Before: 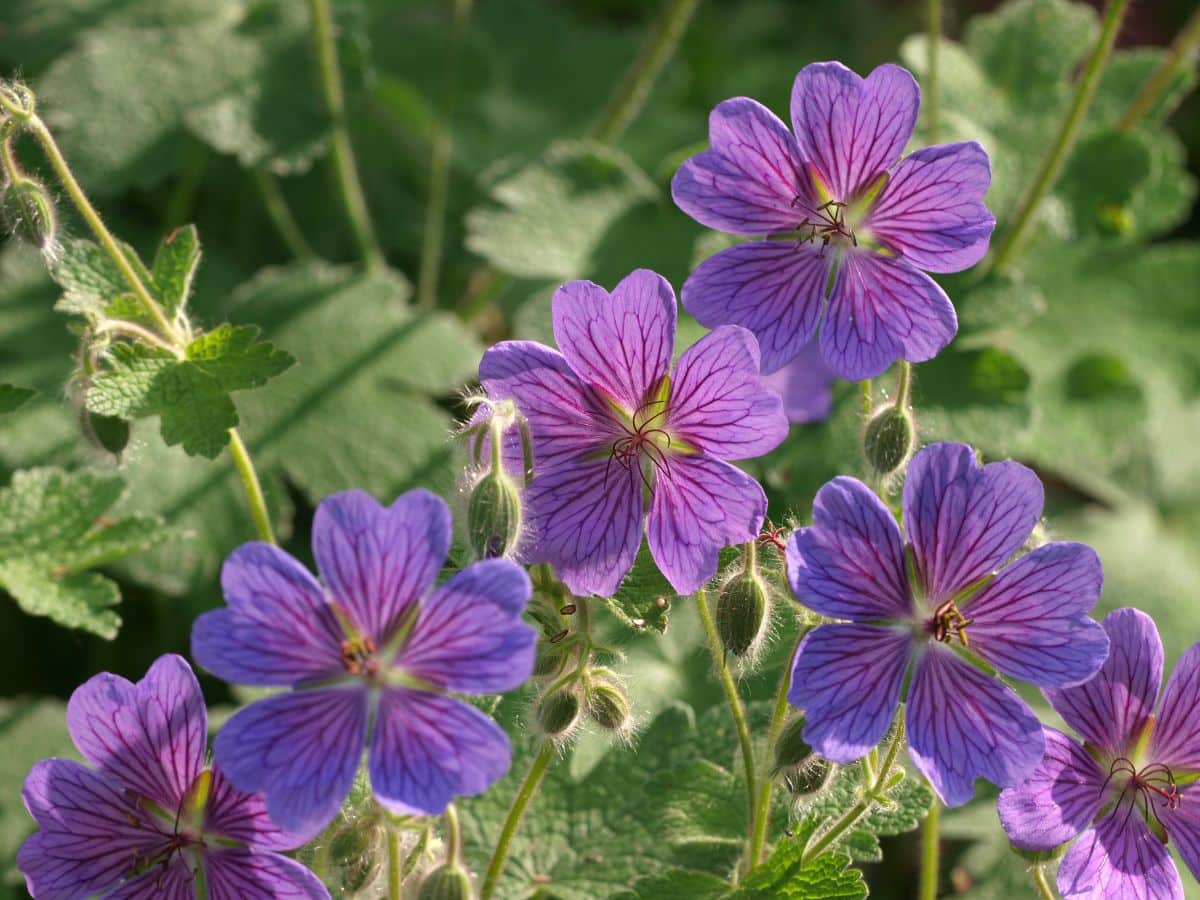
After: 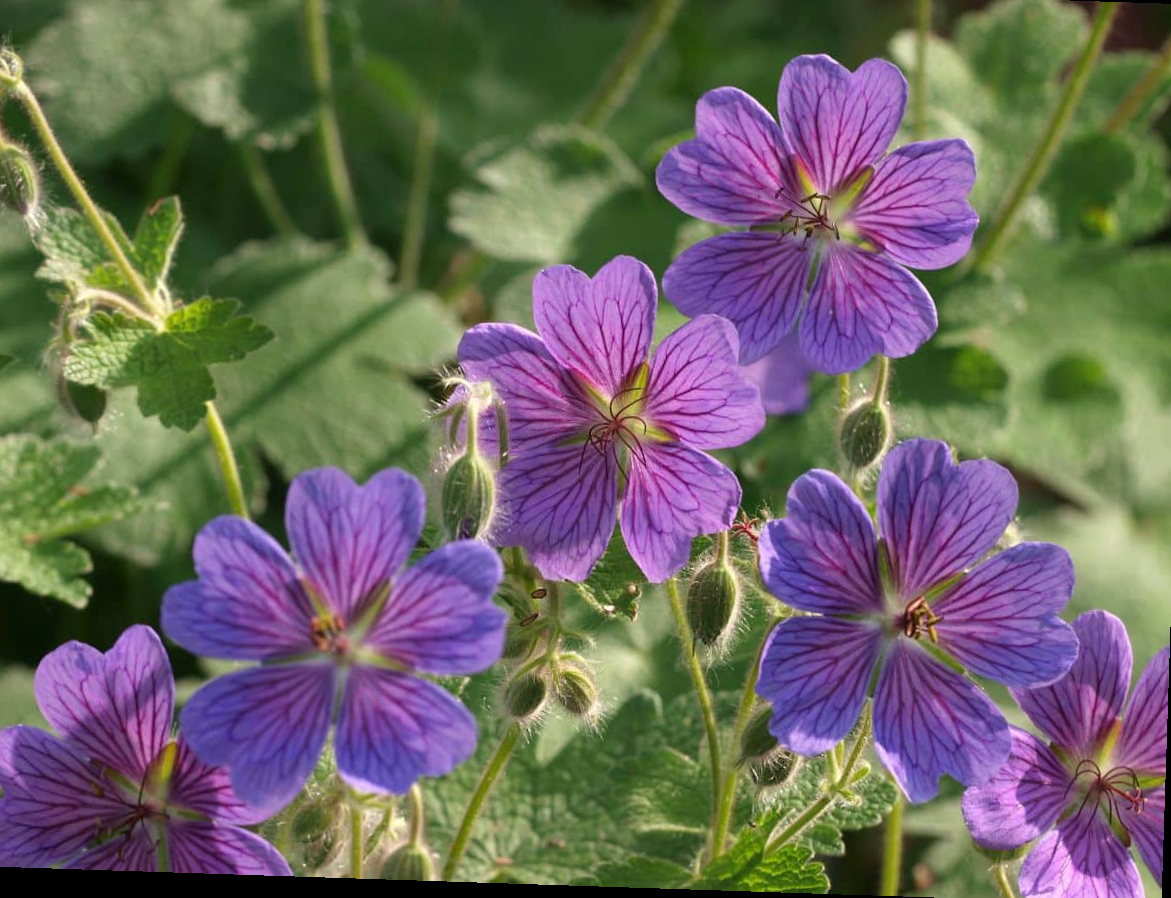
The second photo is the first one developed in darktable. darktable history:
crop and rotate: angle -1.88°, left 3.145%, top 3.734%, right 1.522%, bottom 0.621%
